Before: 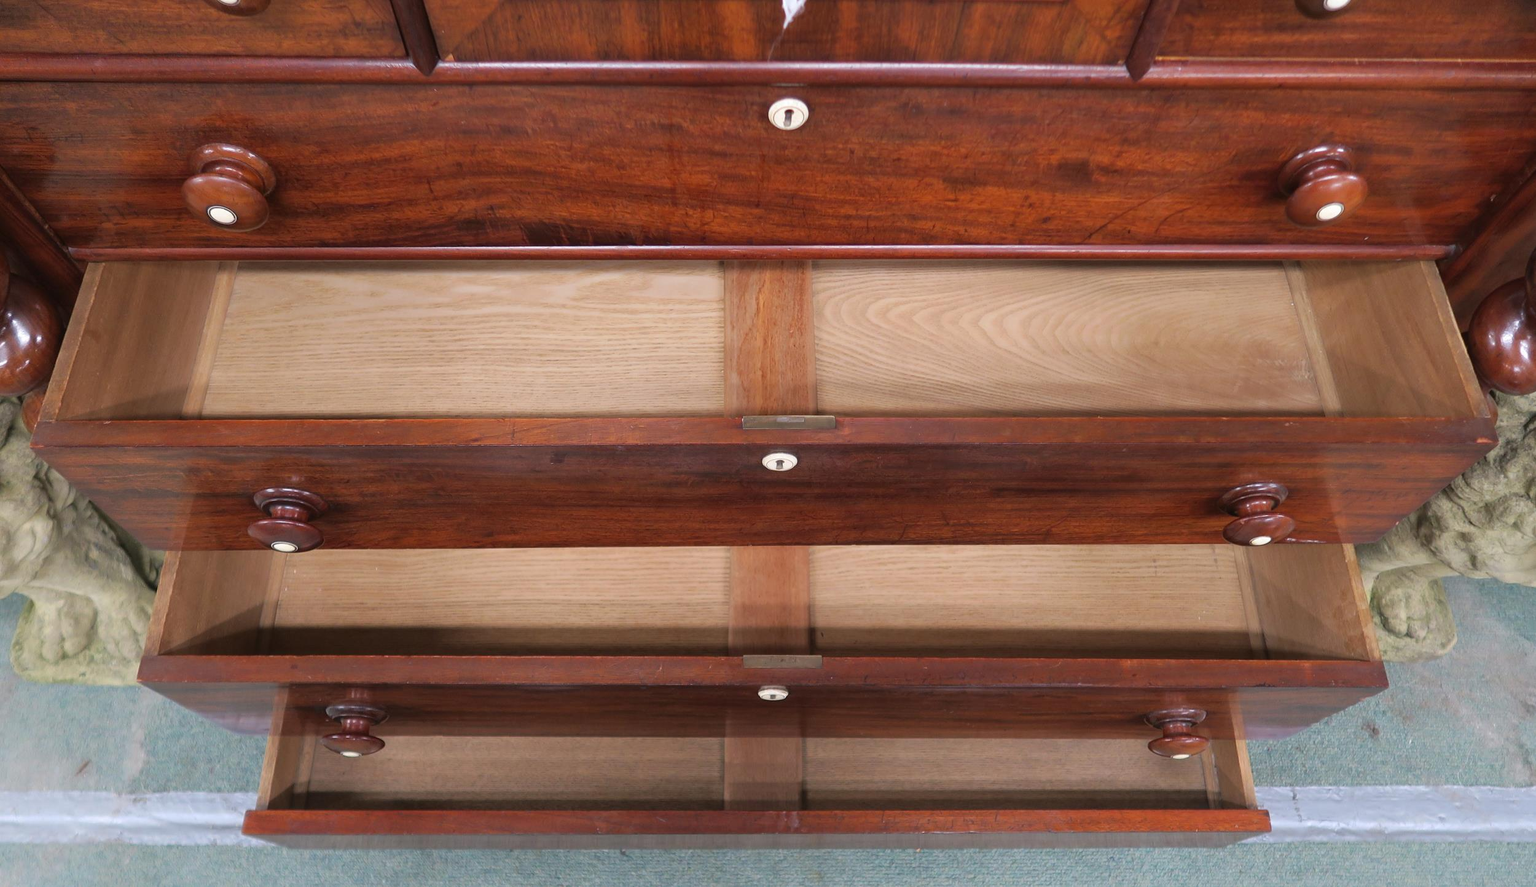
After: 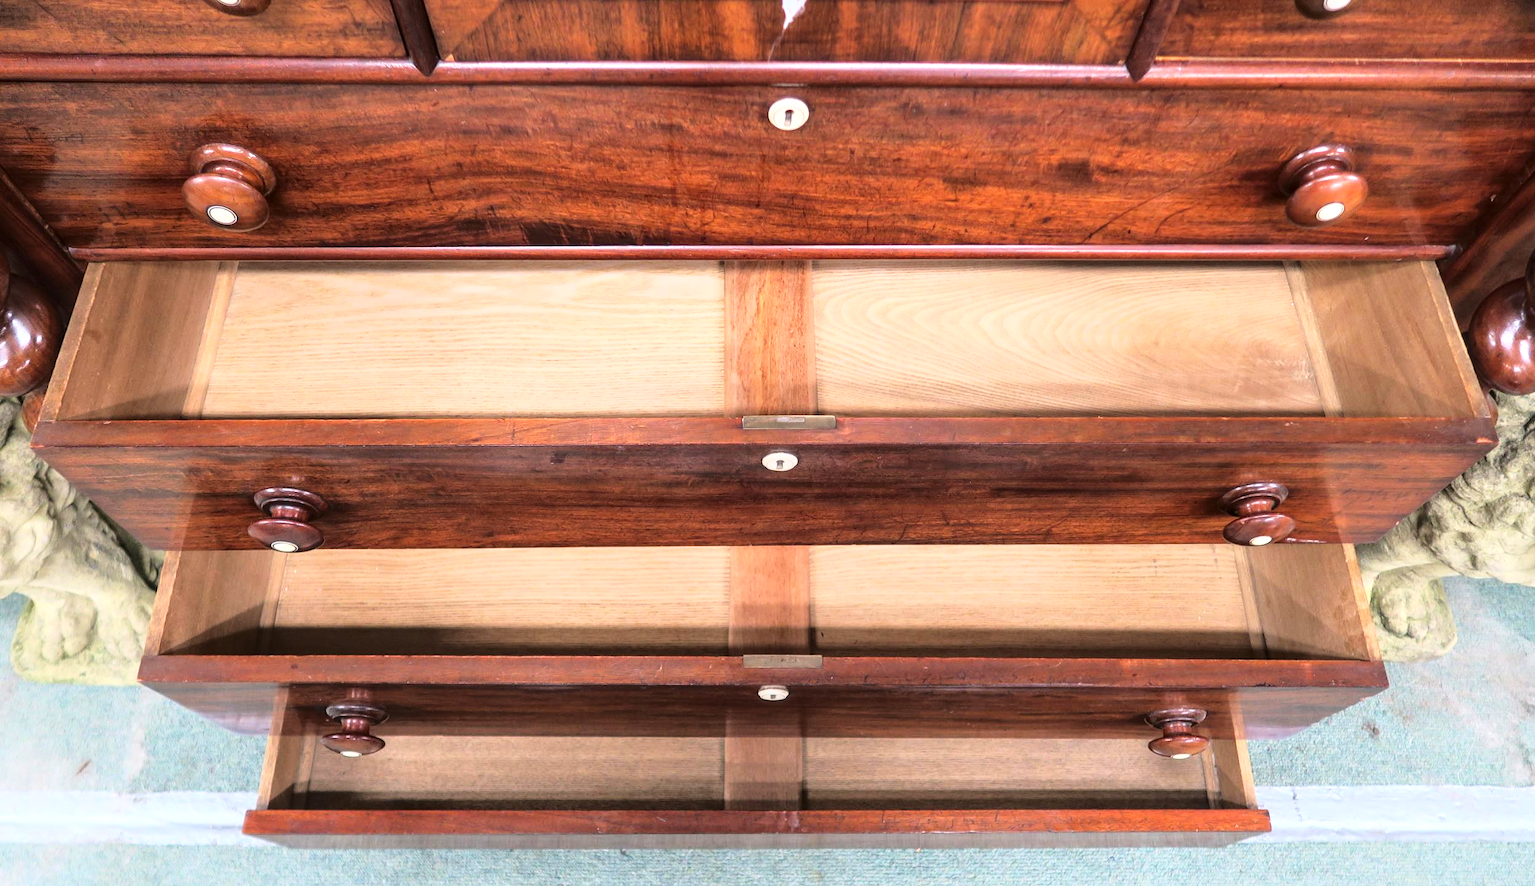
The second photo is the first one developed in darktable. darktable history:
base curve: curves: ch0 [(0, 0) (0.026, 0.03) (0.109, 0.232) (0.351, 0.748) (0.669, 0.968) (1, 1)]
local contrast: on, module defaults
